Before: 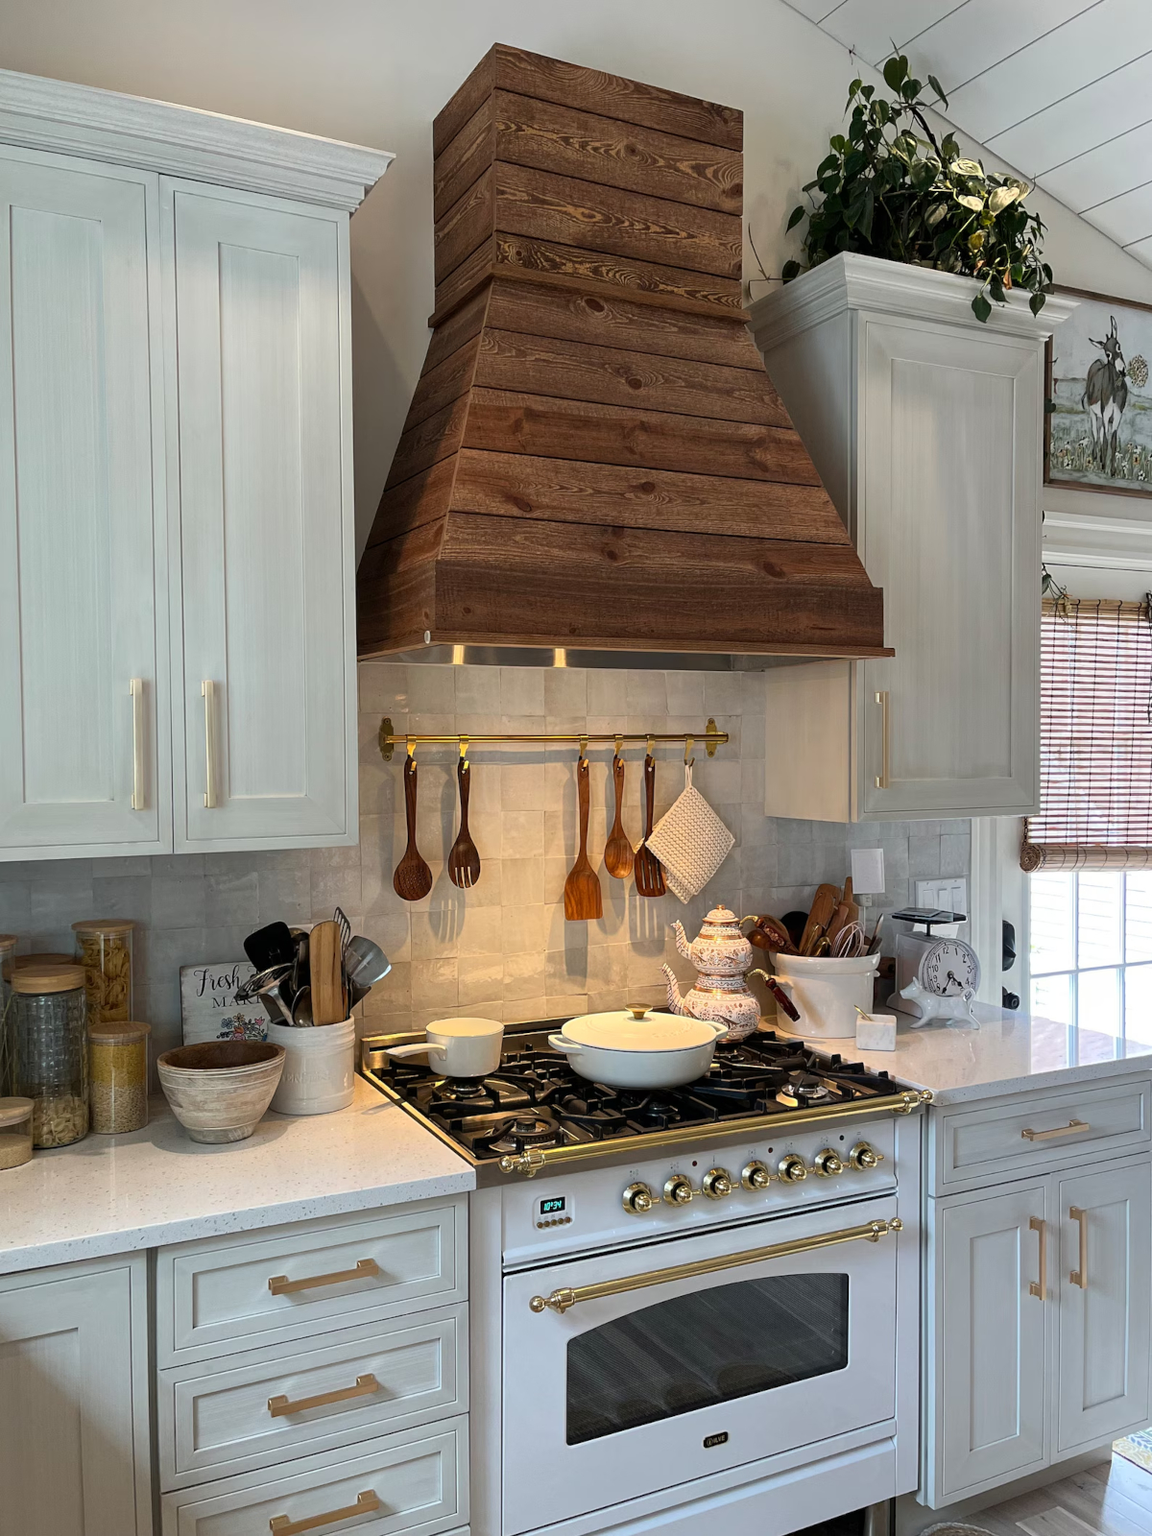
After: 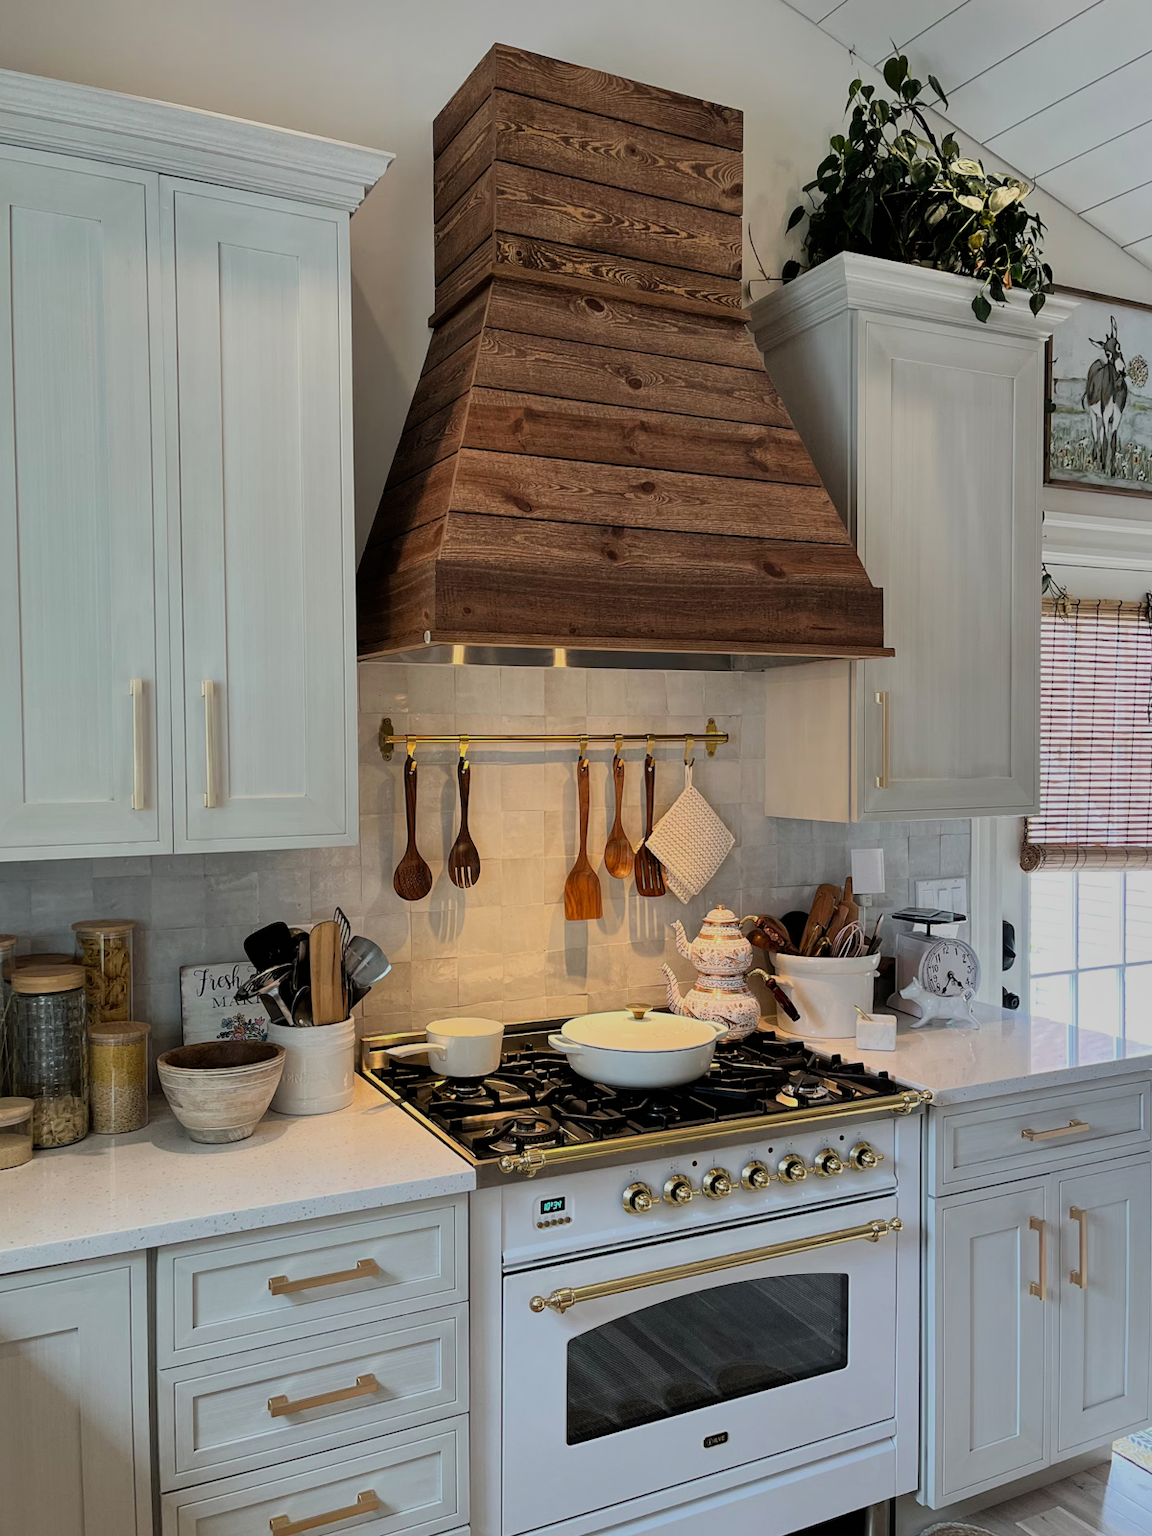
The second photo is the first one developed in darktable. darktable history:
shadows and highlights: low approximation 0.01, soften with gaussian
filmic rgb: black relative exposure -7.65 EV, white relative exposure 4.56 EV, hardness 3.61, color science v6 (2022)
